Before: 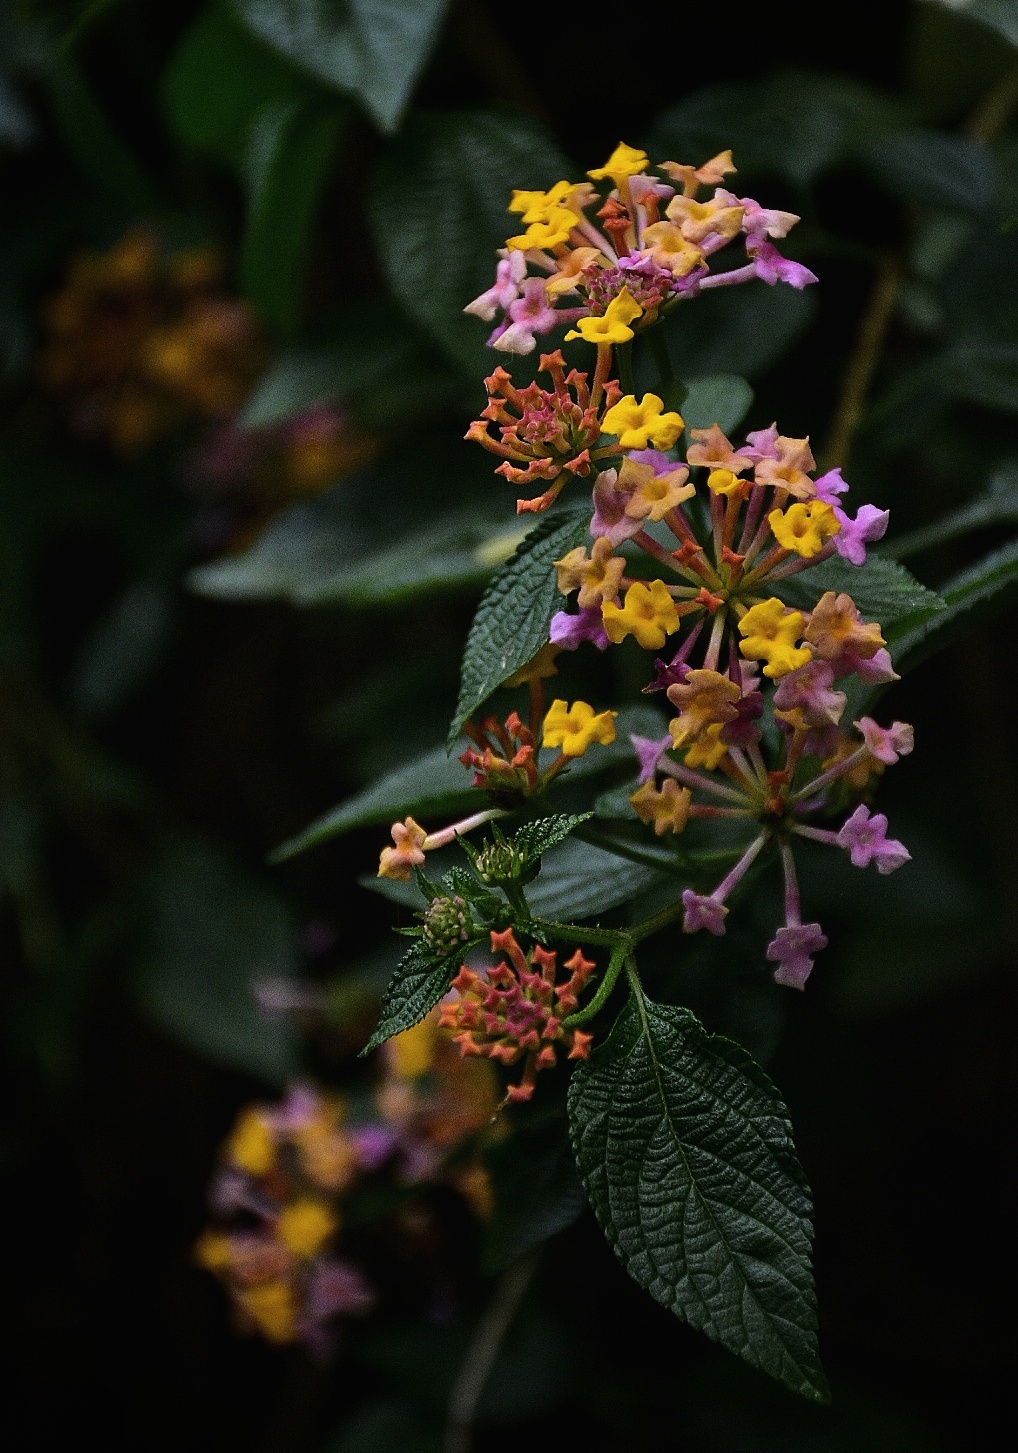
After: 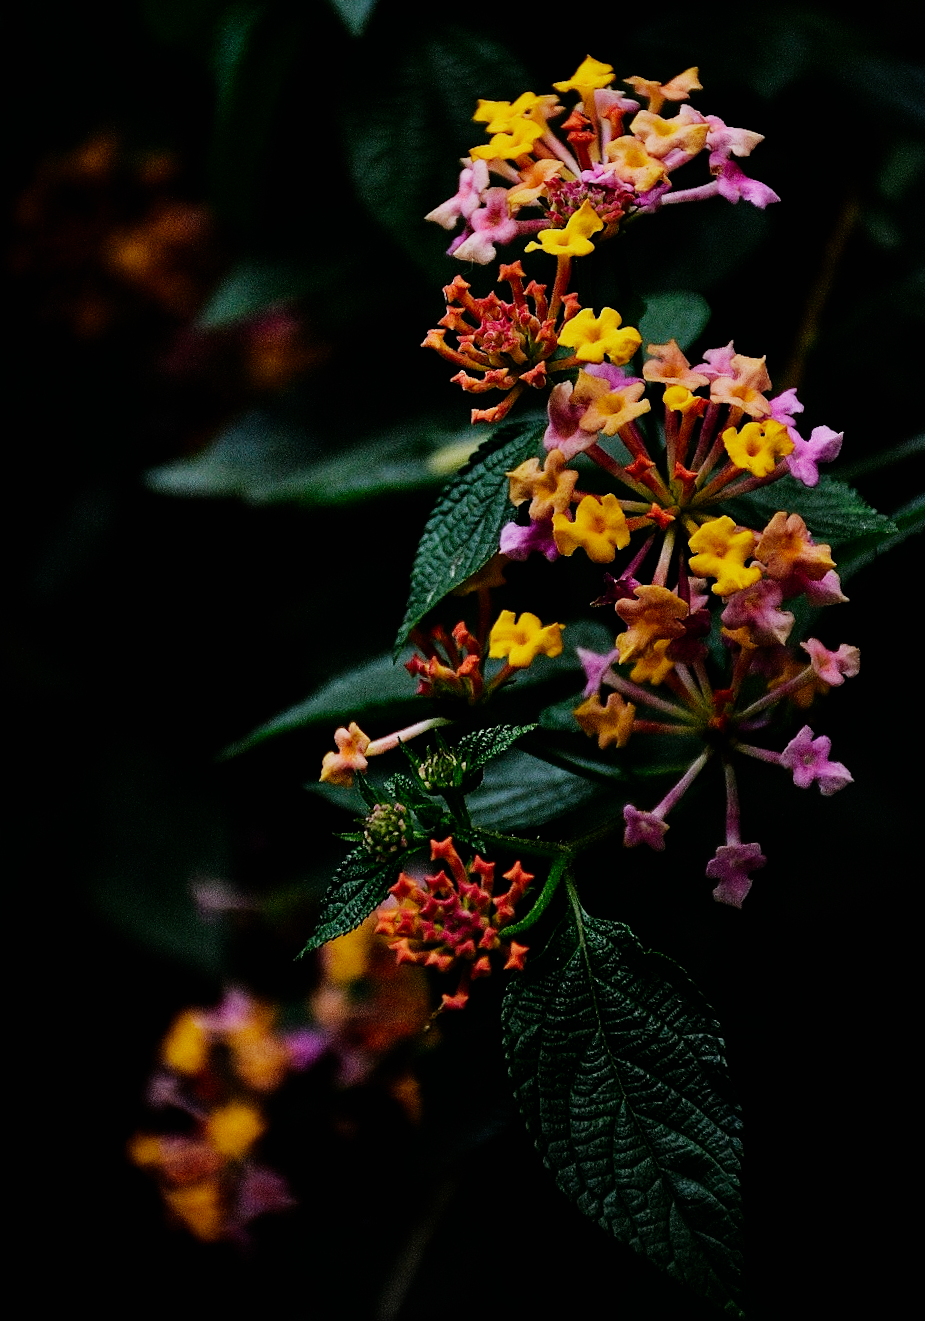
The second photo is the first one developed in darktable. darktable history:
sigmoid: contrast 1.7, skew -0.2, preserve hue 0%, red attenuation 0.1, red rotation 0.035, green attenuation 0.1, green rotation -0.017, blue attenuation 0.15, blue rotation -0.052, base primaries Rec2020
crop and rotate: angle -1.96°, left 3.097%, top 4.154%, right 1.586%, bottom 0.529%
